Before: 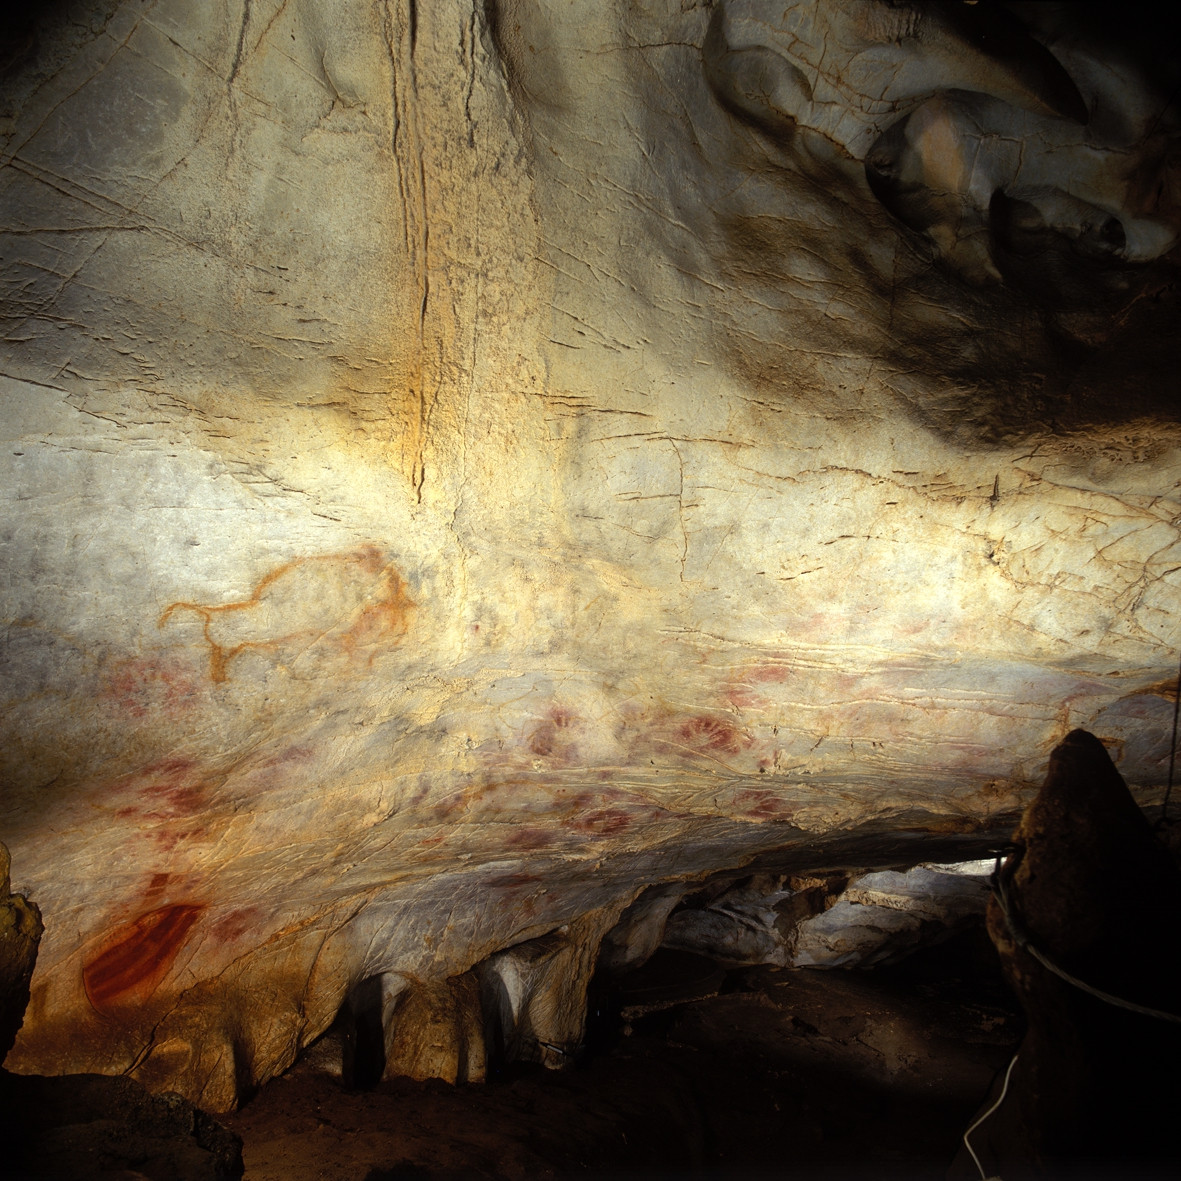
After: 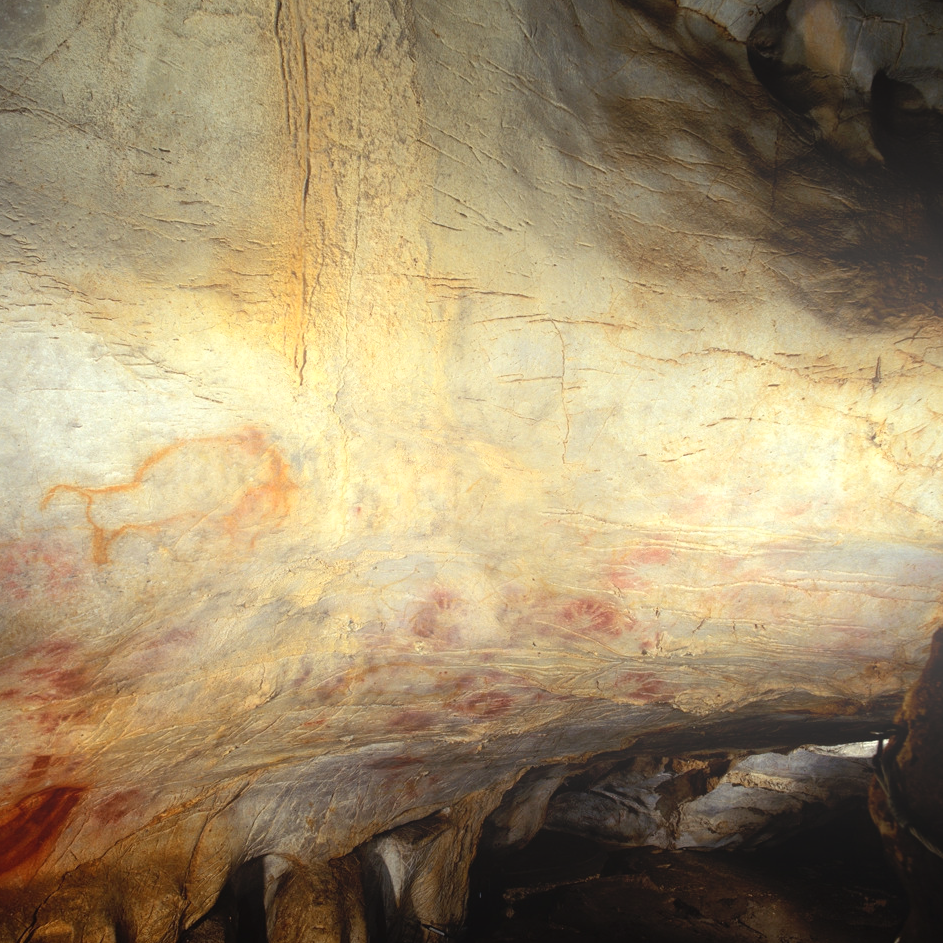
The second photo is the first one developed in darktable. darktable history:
crop and rotate: left 10.071%, top 10.071%, right 10.02%, bottom 10.02%
bloom: size 40%
